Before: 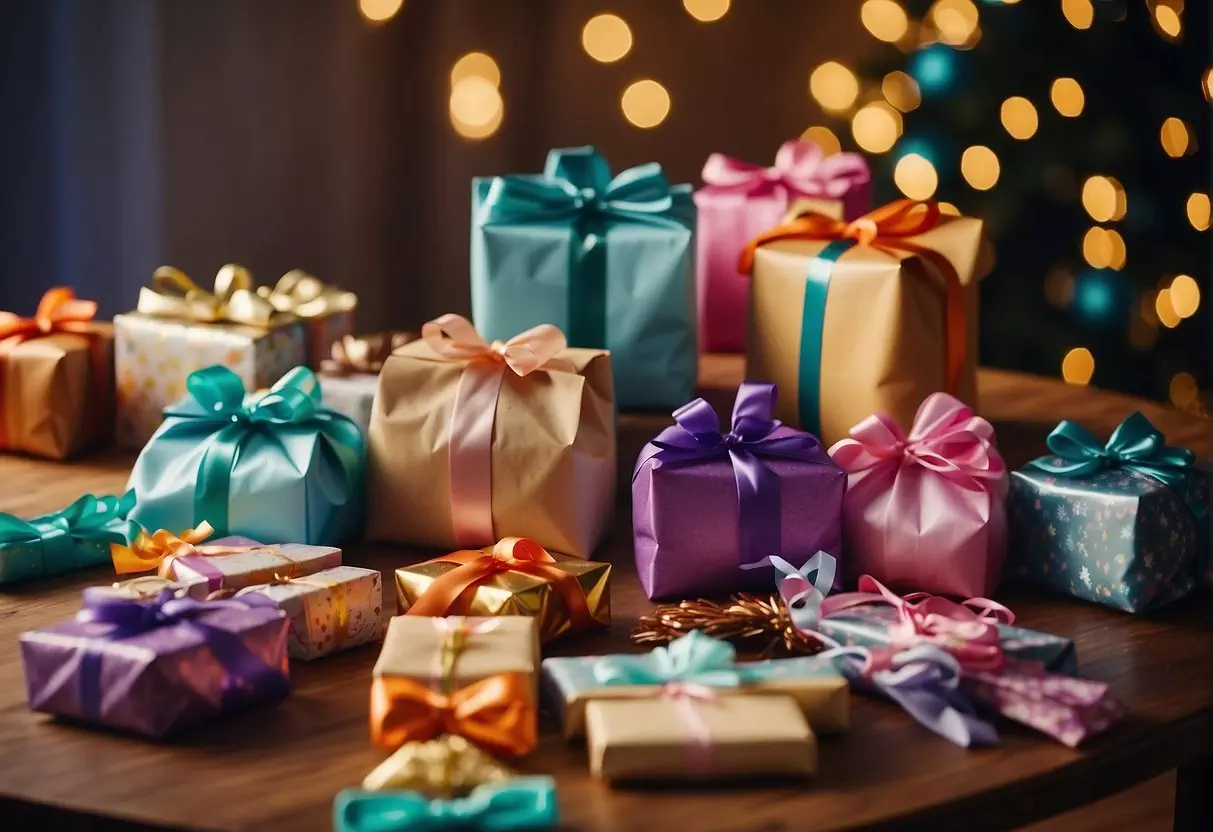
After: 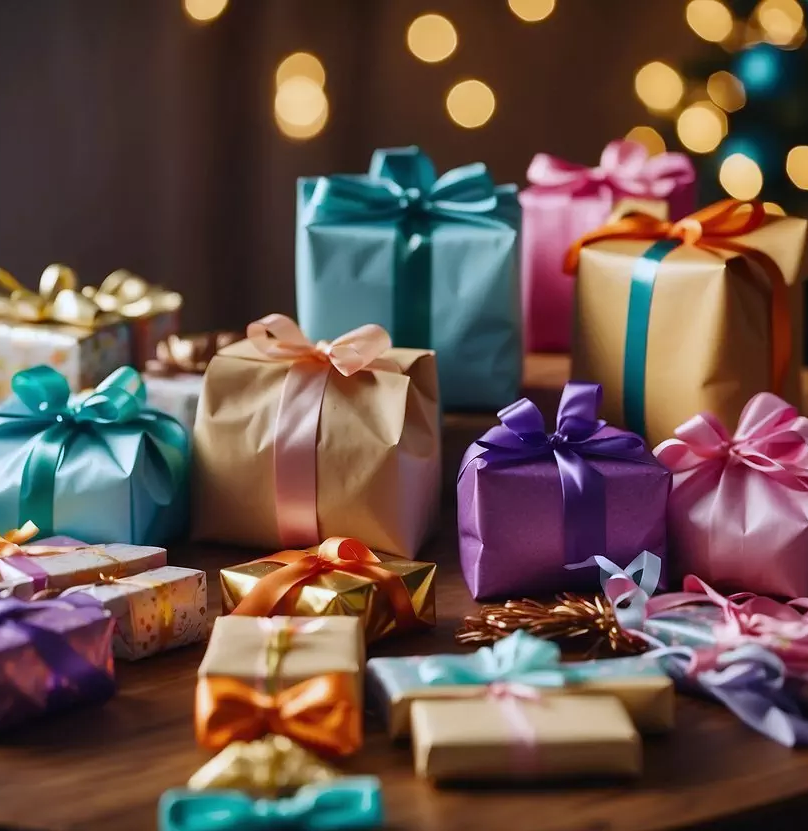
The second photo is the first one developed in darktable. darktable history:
crop and rotate: left 14.436%, right 18.898%
white balance: red 0.954, blue 1.079
